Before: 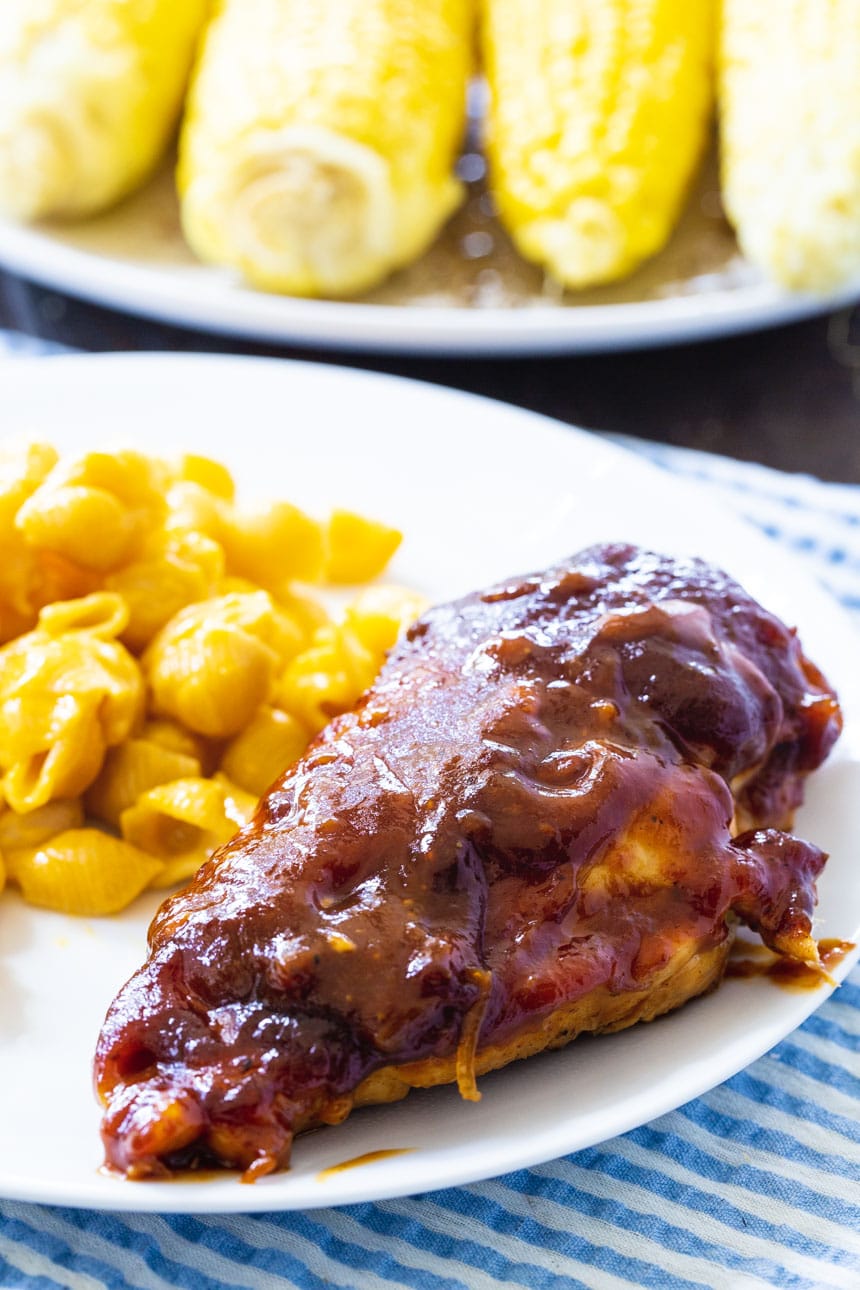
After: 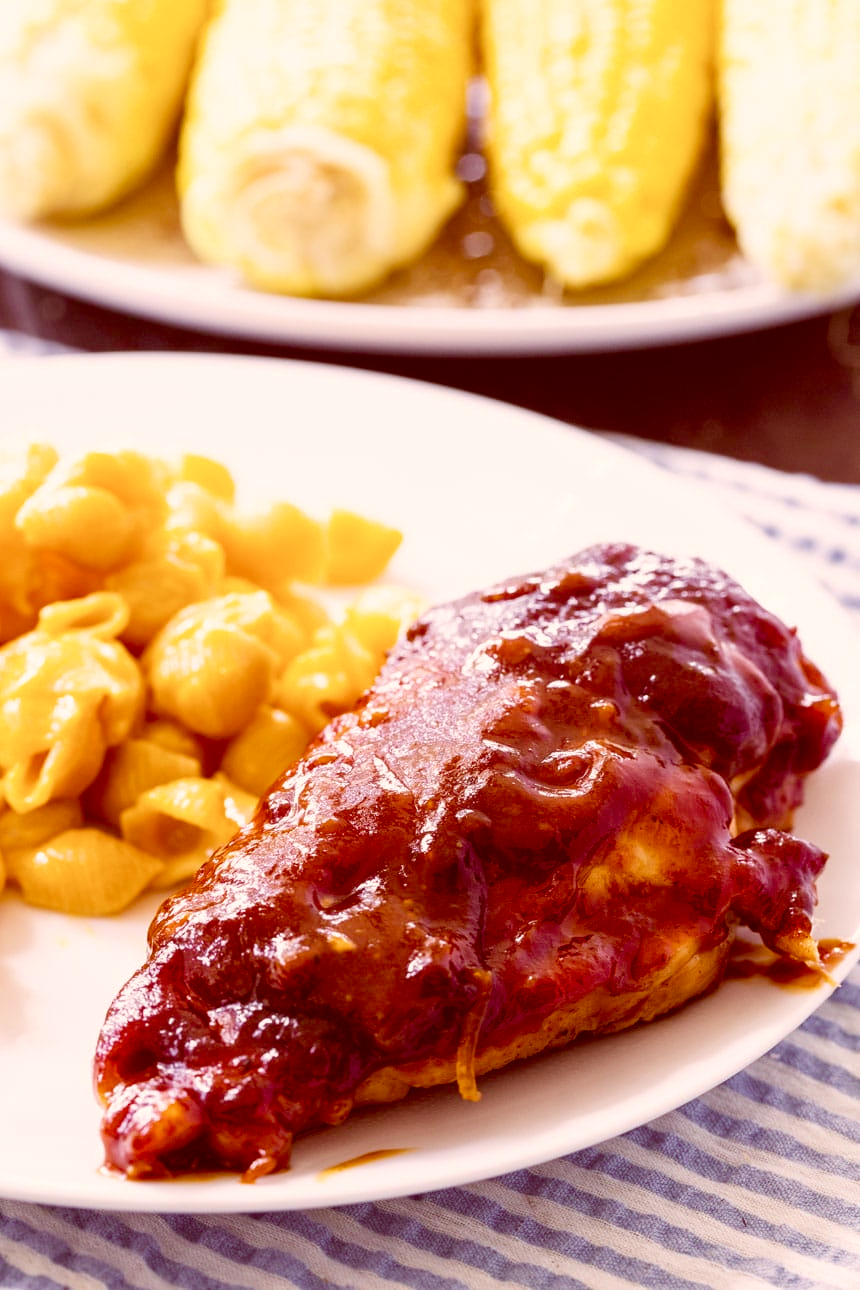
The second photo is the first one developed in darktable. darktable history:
color correction: highlights a* 9.03, highlights b* 8.71, shadows a* 40, shadows b* 40, saturation 0.8
color balance rgb: perceptual saturation grading › global saturation 20%, perceptual saturation grading › highlights -25%, perceptual saturation grading › shadows 25%
